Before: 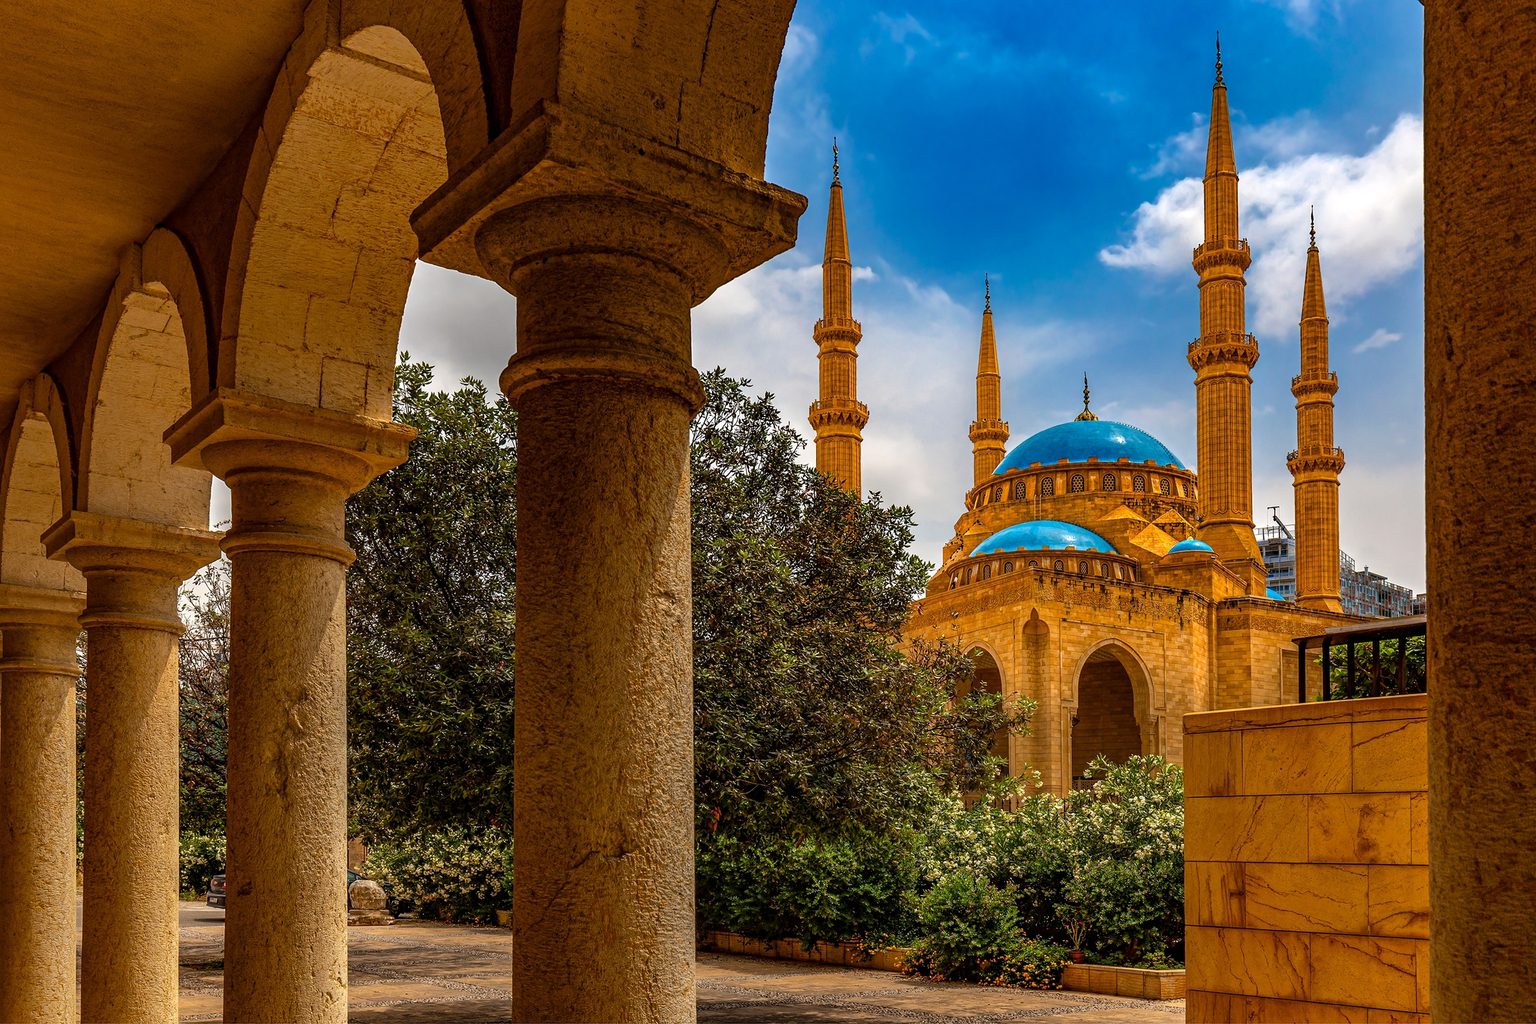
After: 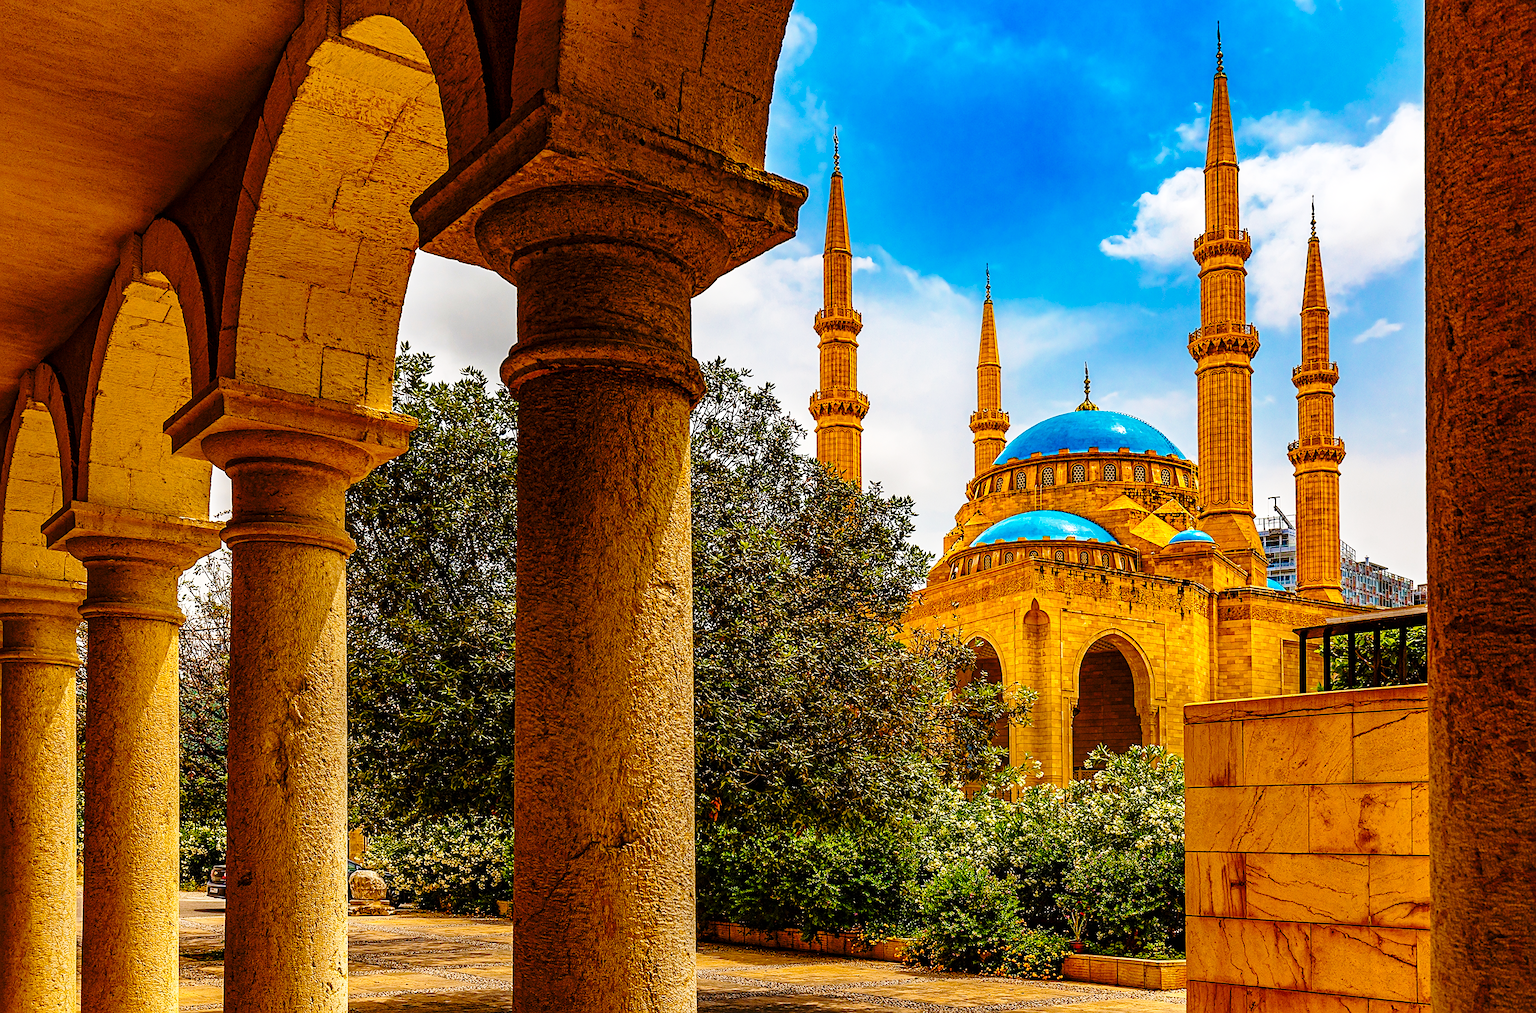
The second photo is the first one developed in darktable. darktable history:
base curve: curves: ch0 [(0, 0) (0.028, 0.03) (0.121, 0.232) (0.46, 0.748) (0.859, 0.968) (1, 1)], preserve colors none
color balance rgb: perceptual saturation grading › global saturation 20%, perceptual saturation grading › highlights 2.68%, perceptual saturation grading › shadows 50%
crop: top 1.049%, right 0.001%
sharpen: on, module defaults
